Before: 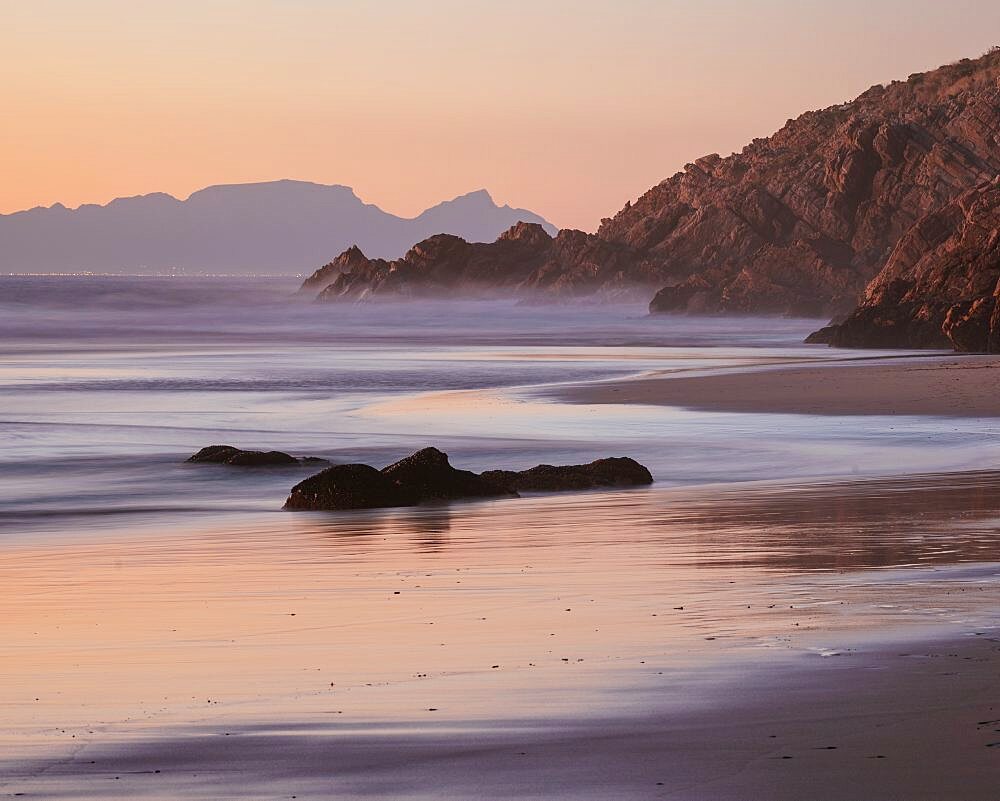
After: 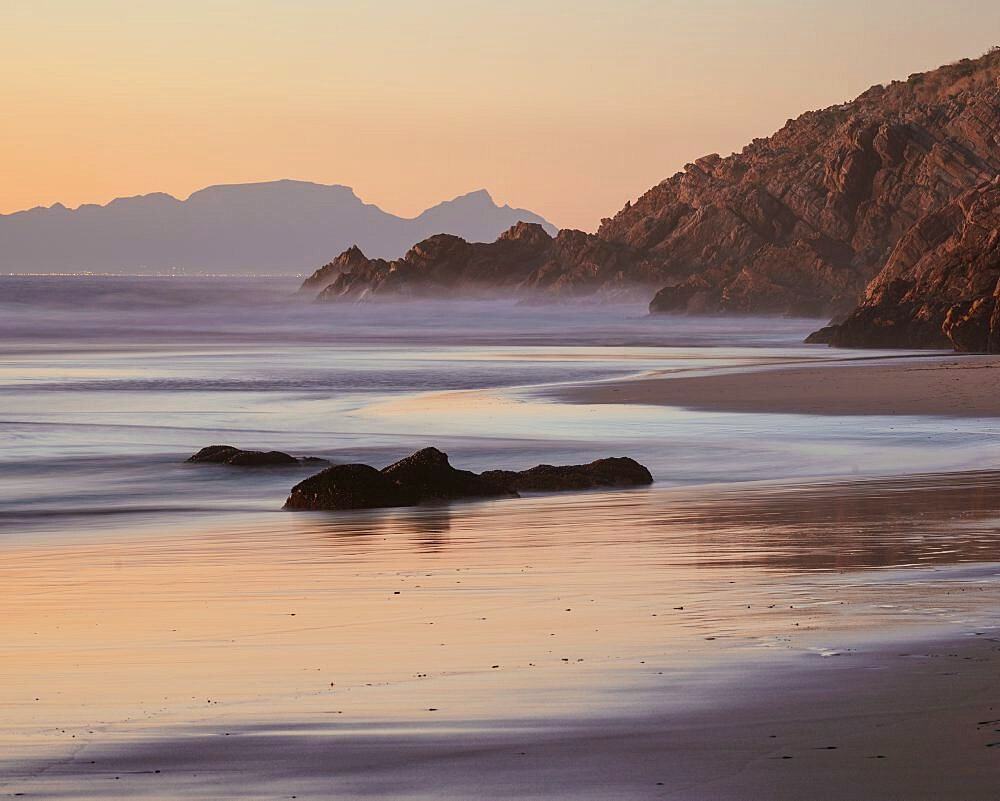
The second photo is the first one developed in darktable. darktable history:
color correction: highlights a* -4.29, highlights b* 6.5
